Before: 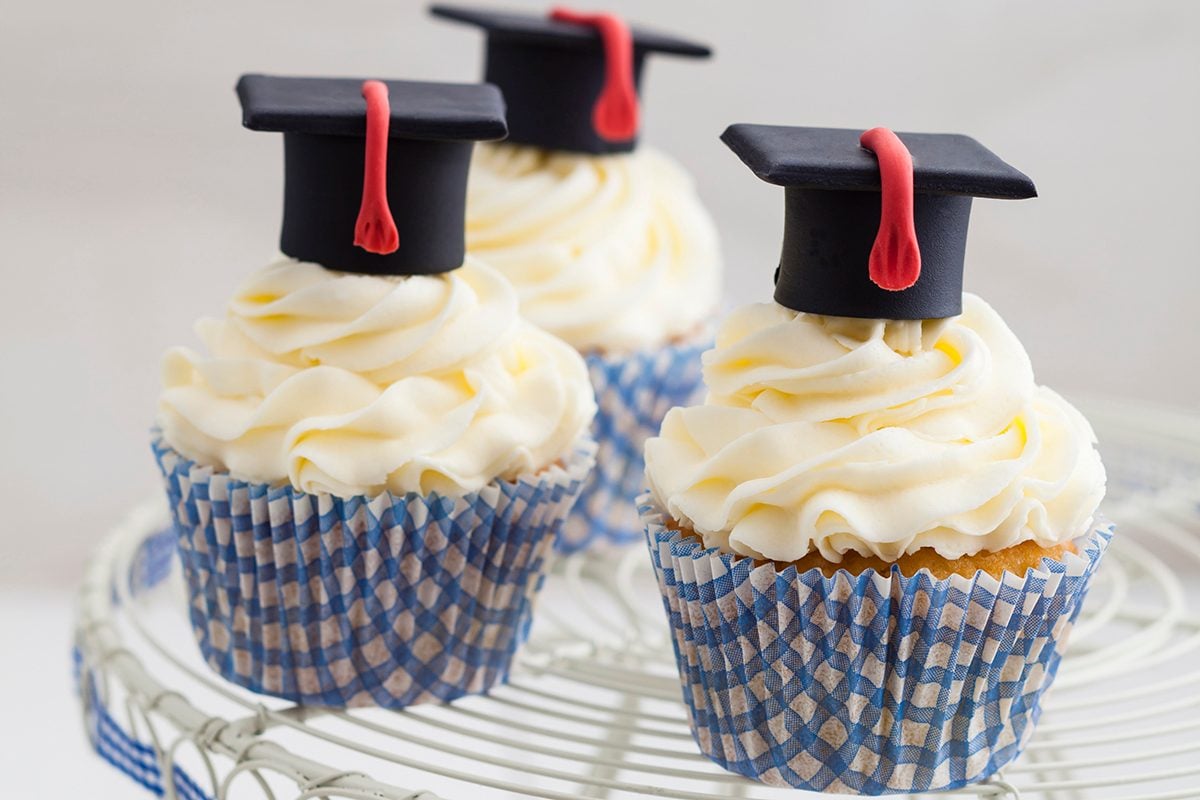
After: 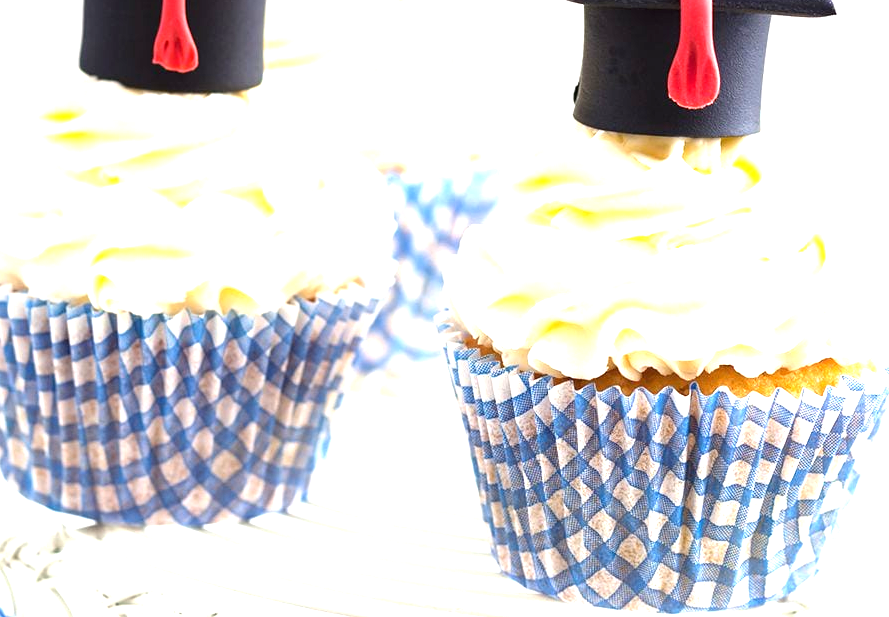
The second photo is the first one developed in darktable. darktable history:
exposure: black level correction 0, exposure 1.51 EV, compensate exposure bias true, compensate highlight preservation false
crop: left 16.821%, top 22.805%, right 9.053%
